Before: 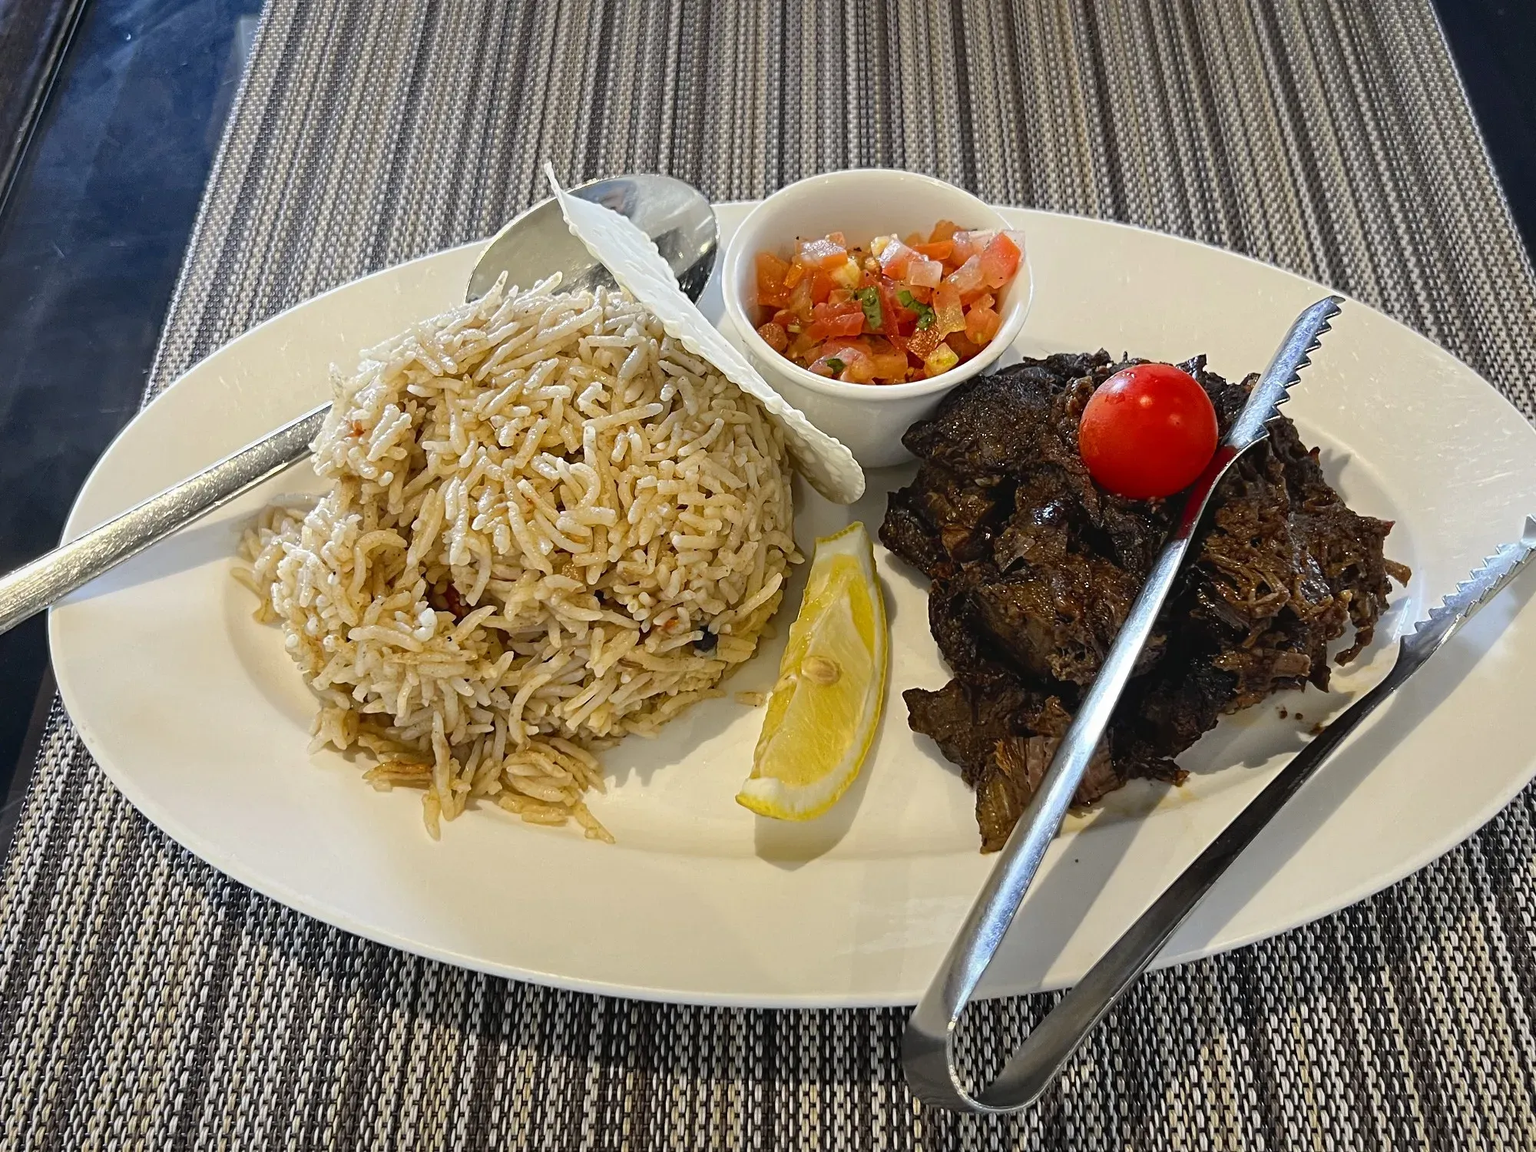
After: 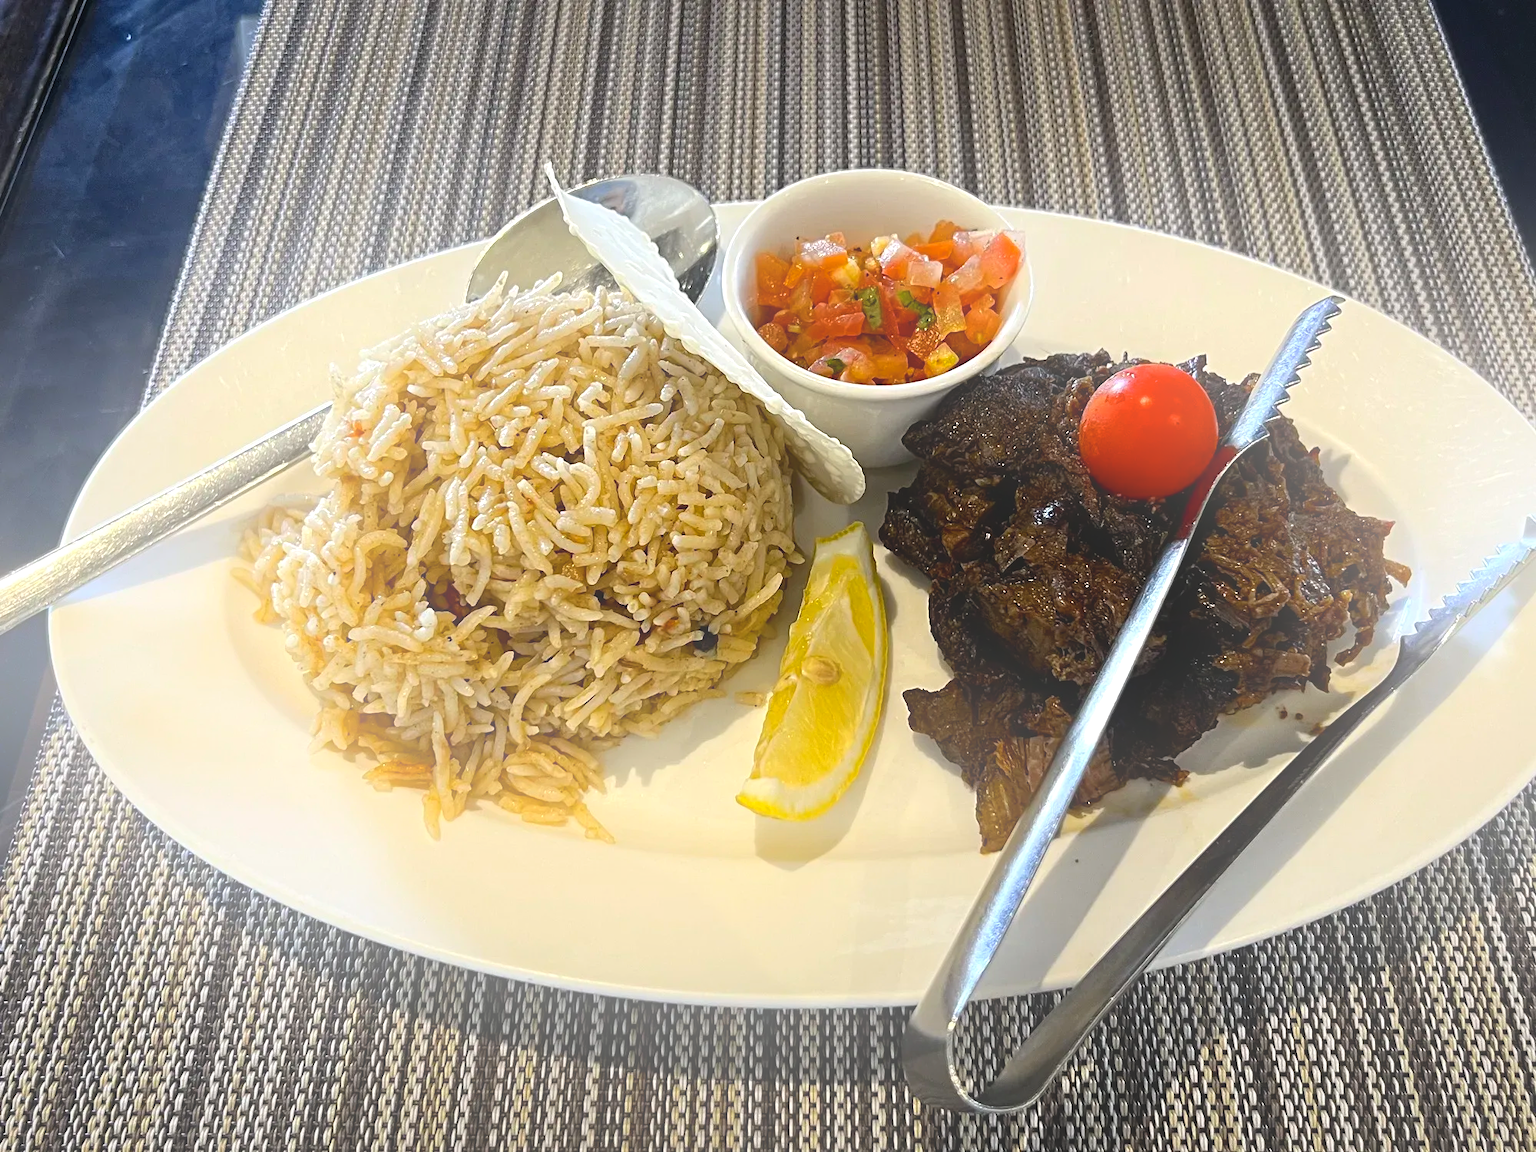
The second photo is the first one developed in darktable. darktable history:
contrast brightness saturation: contrast 0.03, brightness -0.04
bloom: size 38%, threshold 95%, strength 30%
color balance rgb: linear chroma grading › global chroma 10%, global vibrance 10%, contrast 15%, saturation formula JzAzBz (2021)
